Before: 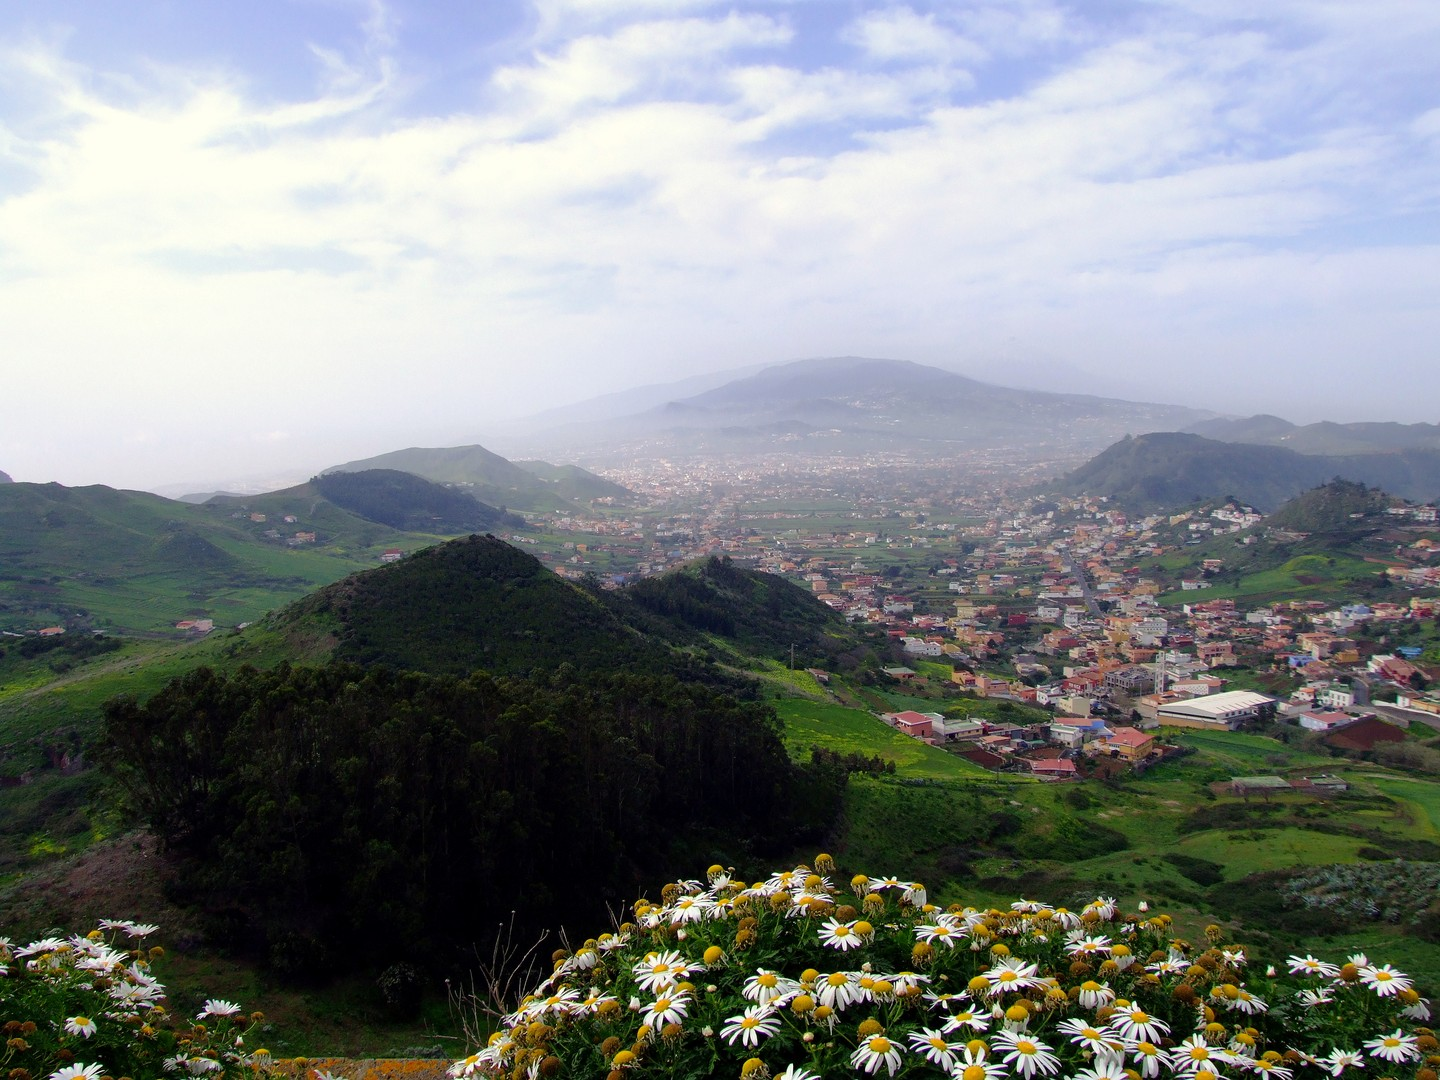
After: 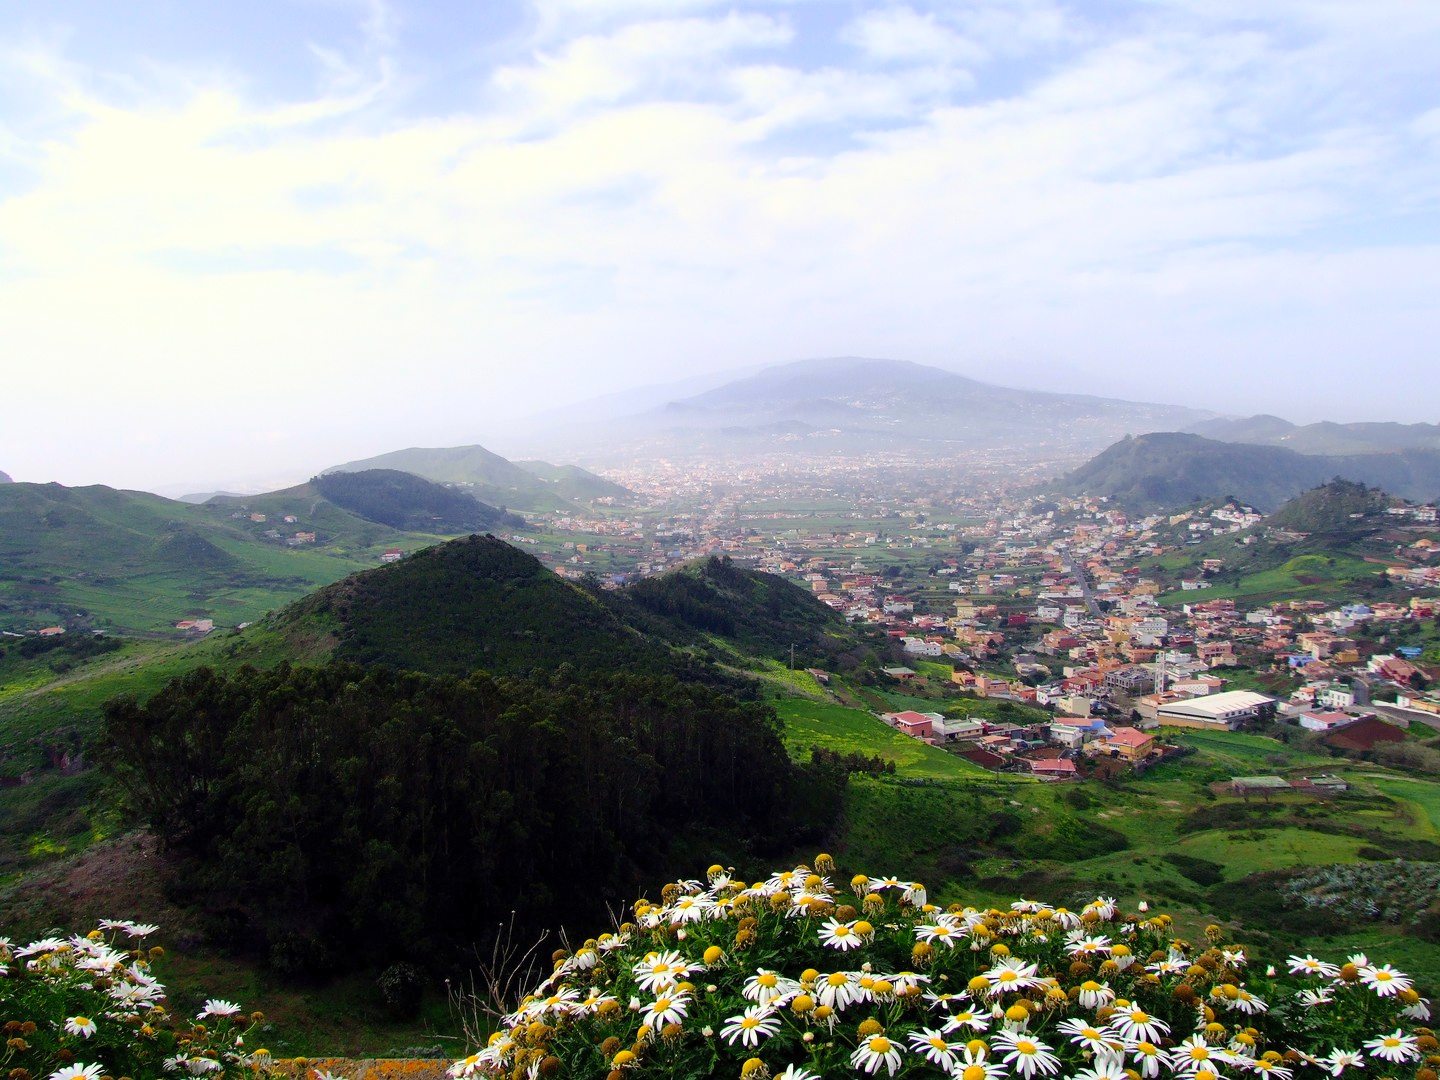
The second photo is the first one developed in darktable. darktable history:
contrast brightness saturation: contrast 0.201, brightness 0.148, saturation 0.136
